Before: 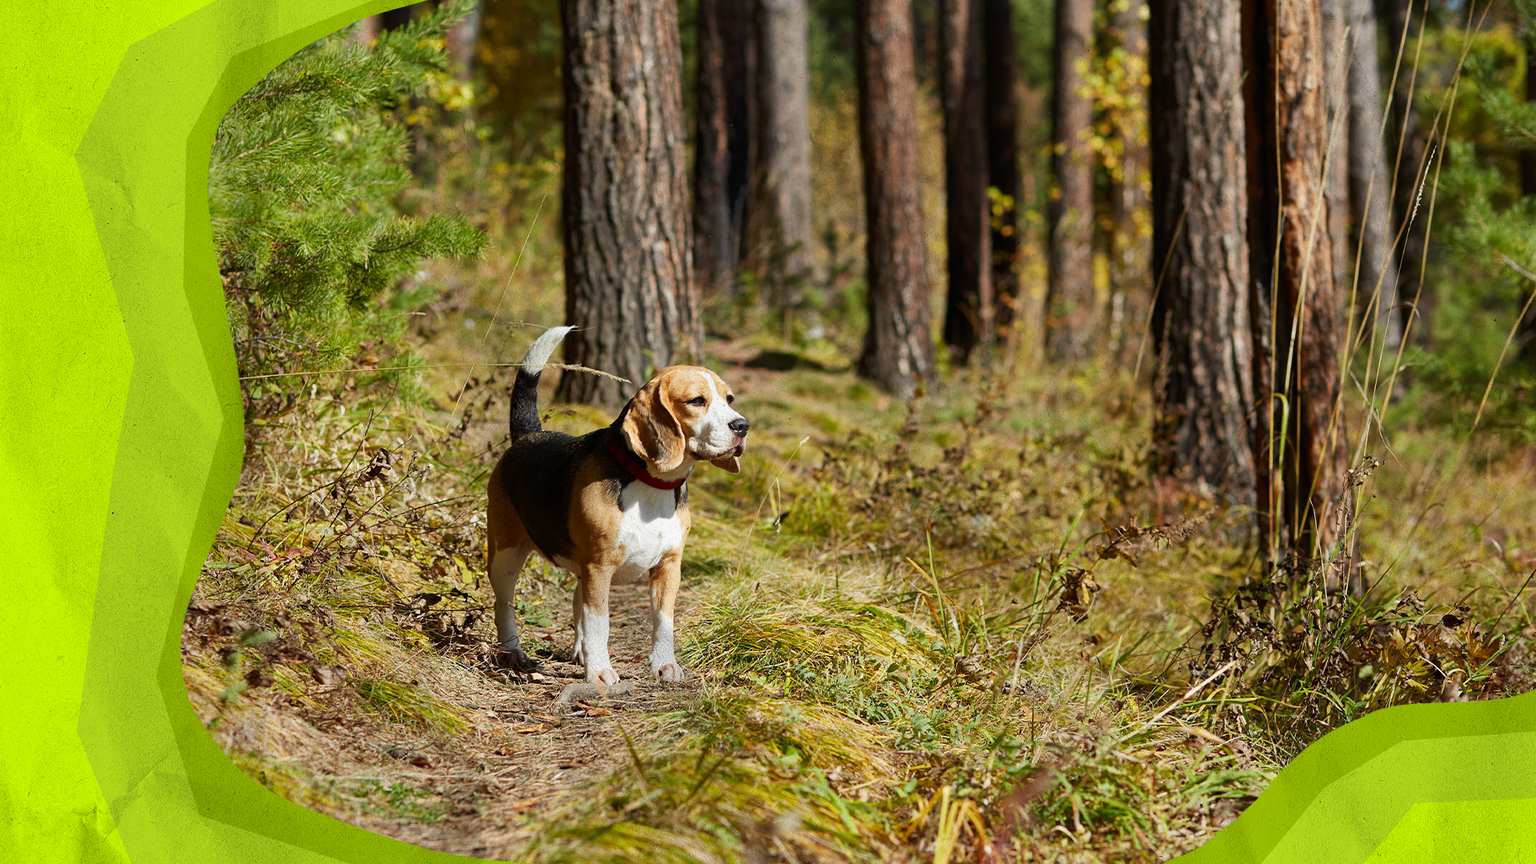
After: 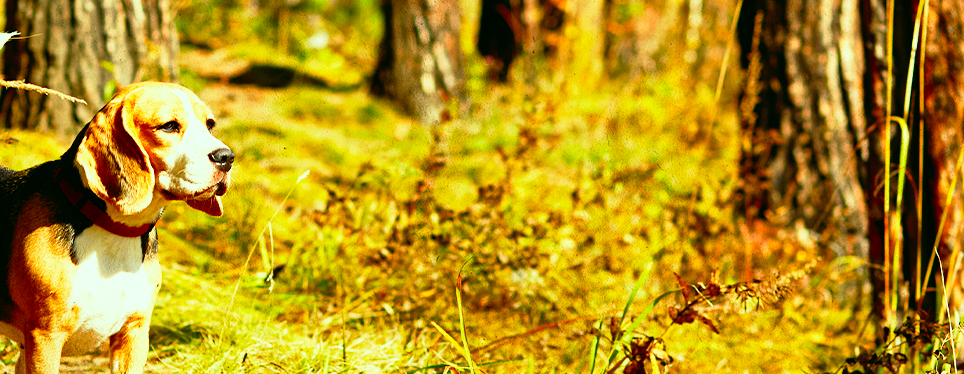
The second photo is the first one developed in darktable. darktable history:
color correction: highlights a* -7.33, highlights b* 1.26, shadows a* -3.55, saturation 1.4
base curve: curves: ch0 [(0, 0) (0.012, 0.01) (0.073, 0.168) (0.31, 0.711) (0.645, 0.957) (1, 1)], preserve colors none
shadows and highlights: shadows 25, highlights -48, soften with gaussian
crop: left 36.607%, top 34.735%, right 13.146%, bottom 30.611%
white balance: red 1.123, blue 0.83
